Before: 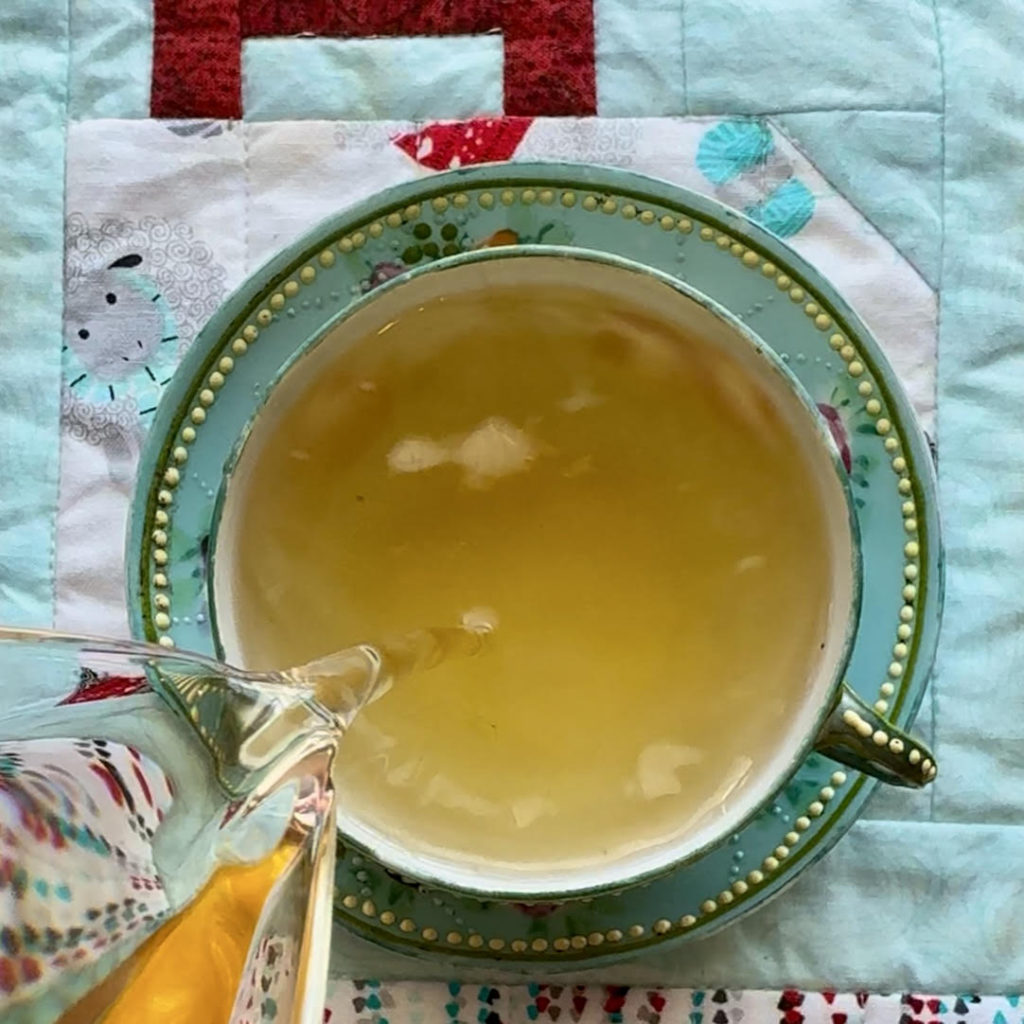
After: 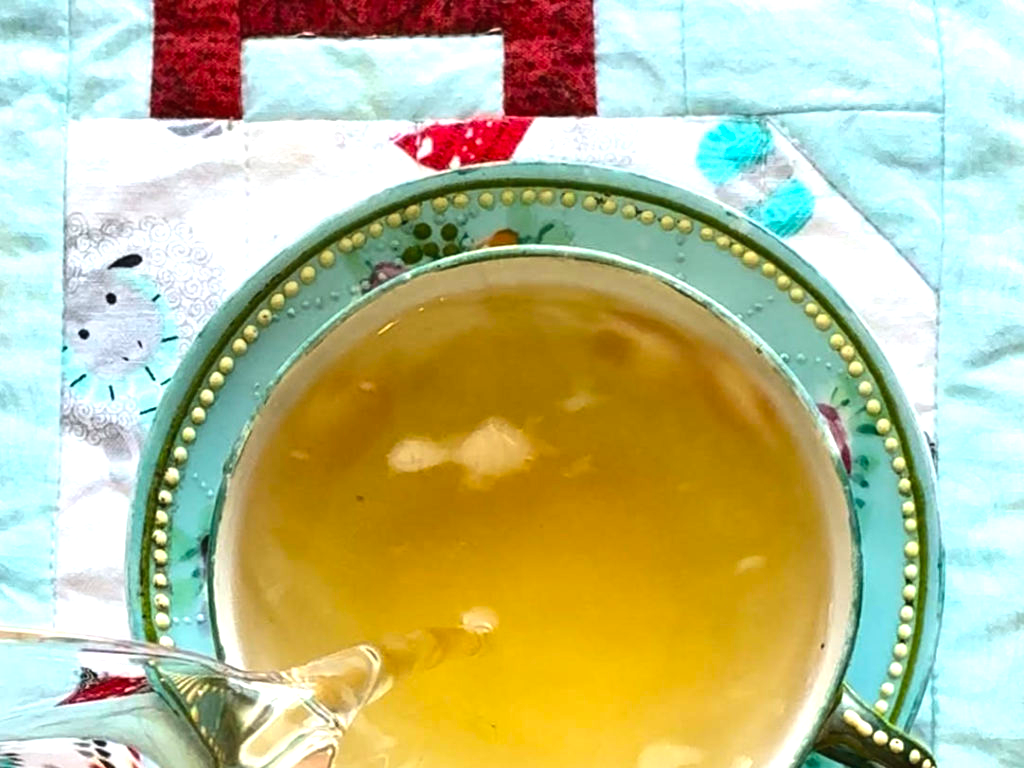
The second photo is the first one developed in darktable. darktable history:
exposure: black level correction -0.002, exposure 0.54 EV, compensate highlight preservation false
tone equalizer: -8 EV -0.417 EV, -7 EV -0.389 EV, -6 EV -0.333 EV, -5 EV -0.222 EV, -3 EV 0.222 EV, -2 EV 0.333 EV, -1 EV 0.389 EV, +0 EV 0.417 EV, edges refinement/feathering 500, mask exposure compensation -1.57 EV, preserve details no
crop: bottom 24.988%
